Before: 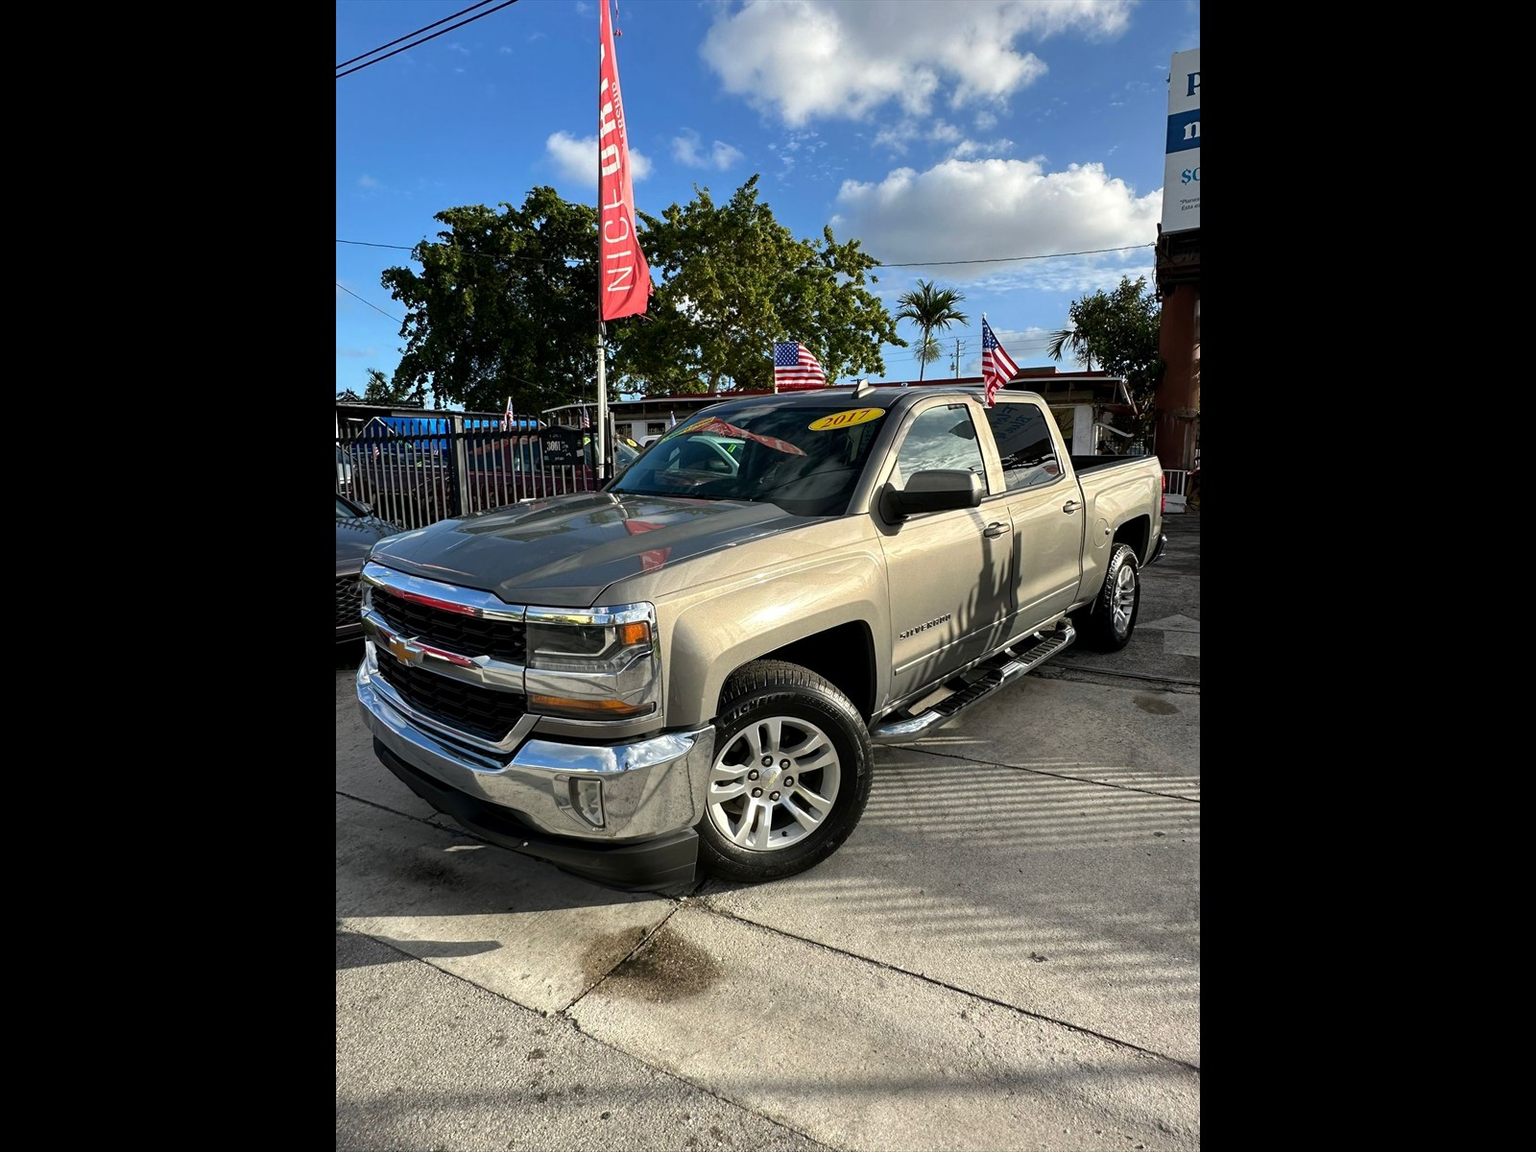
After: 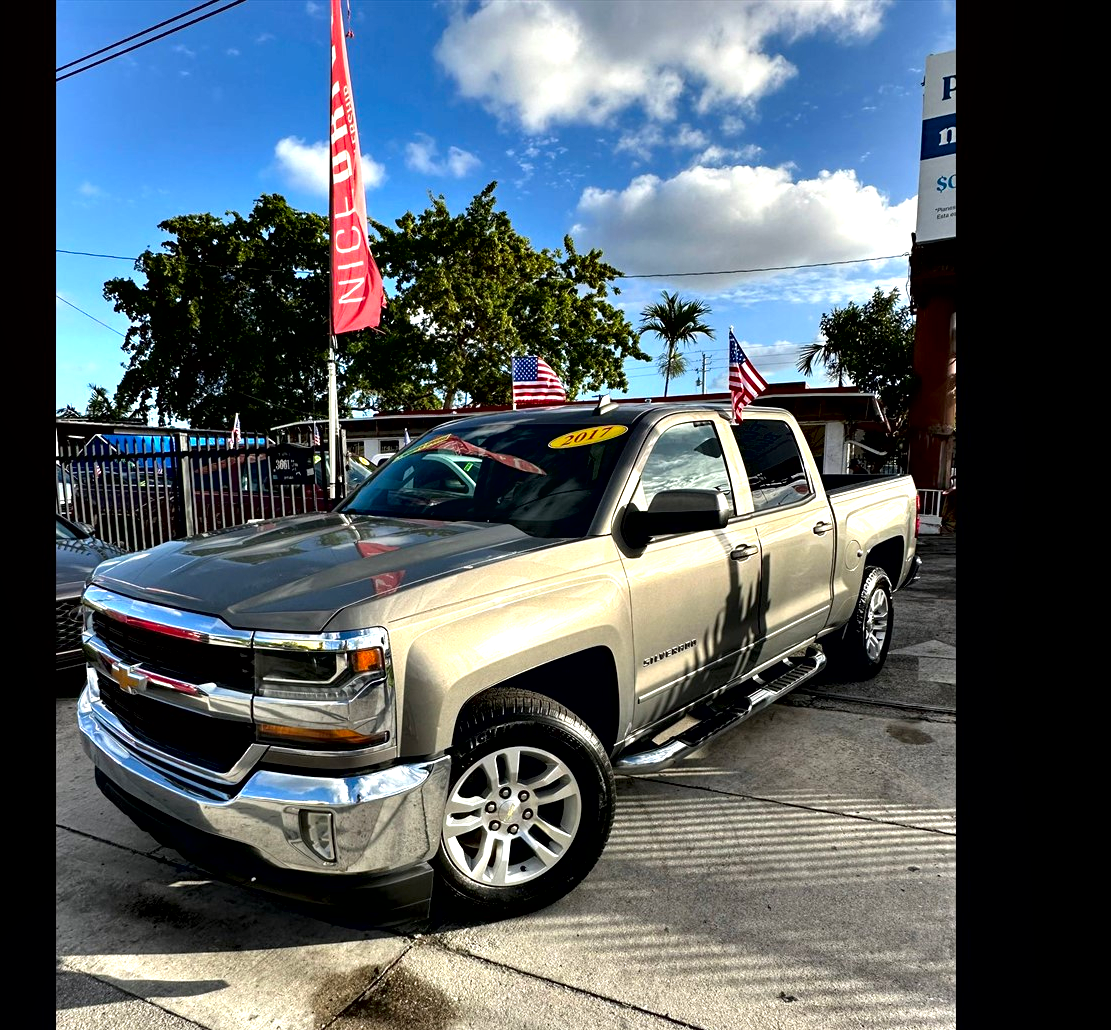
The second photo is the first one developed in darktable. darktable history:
tone equalizer: on, module defaults
contrast brightness saturation: saturation 0.1
crop: left 18.433%, right 12.091%, bottom 14.117%
contrast equalizer: octaves 7, y [[0.6 ×6], [0.55 ×6], [0 ×6], [0 ×6], [0 ×6]]
exposure: black level correction 0.001, compensate highlight preservation false
